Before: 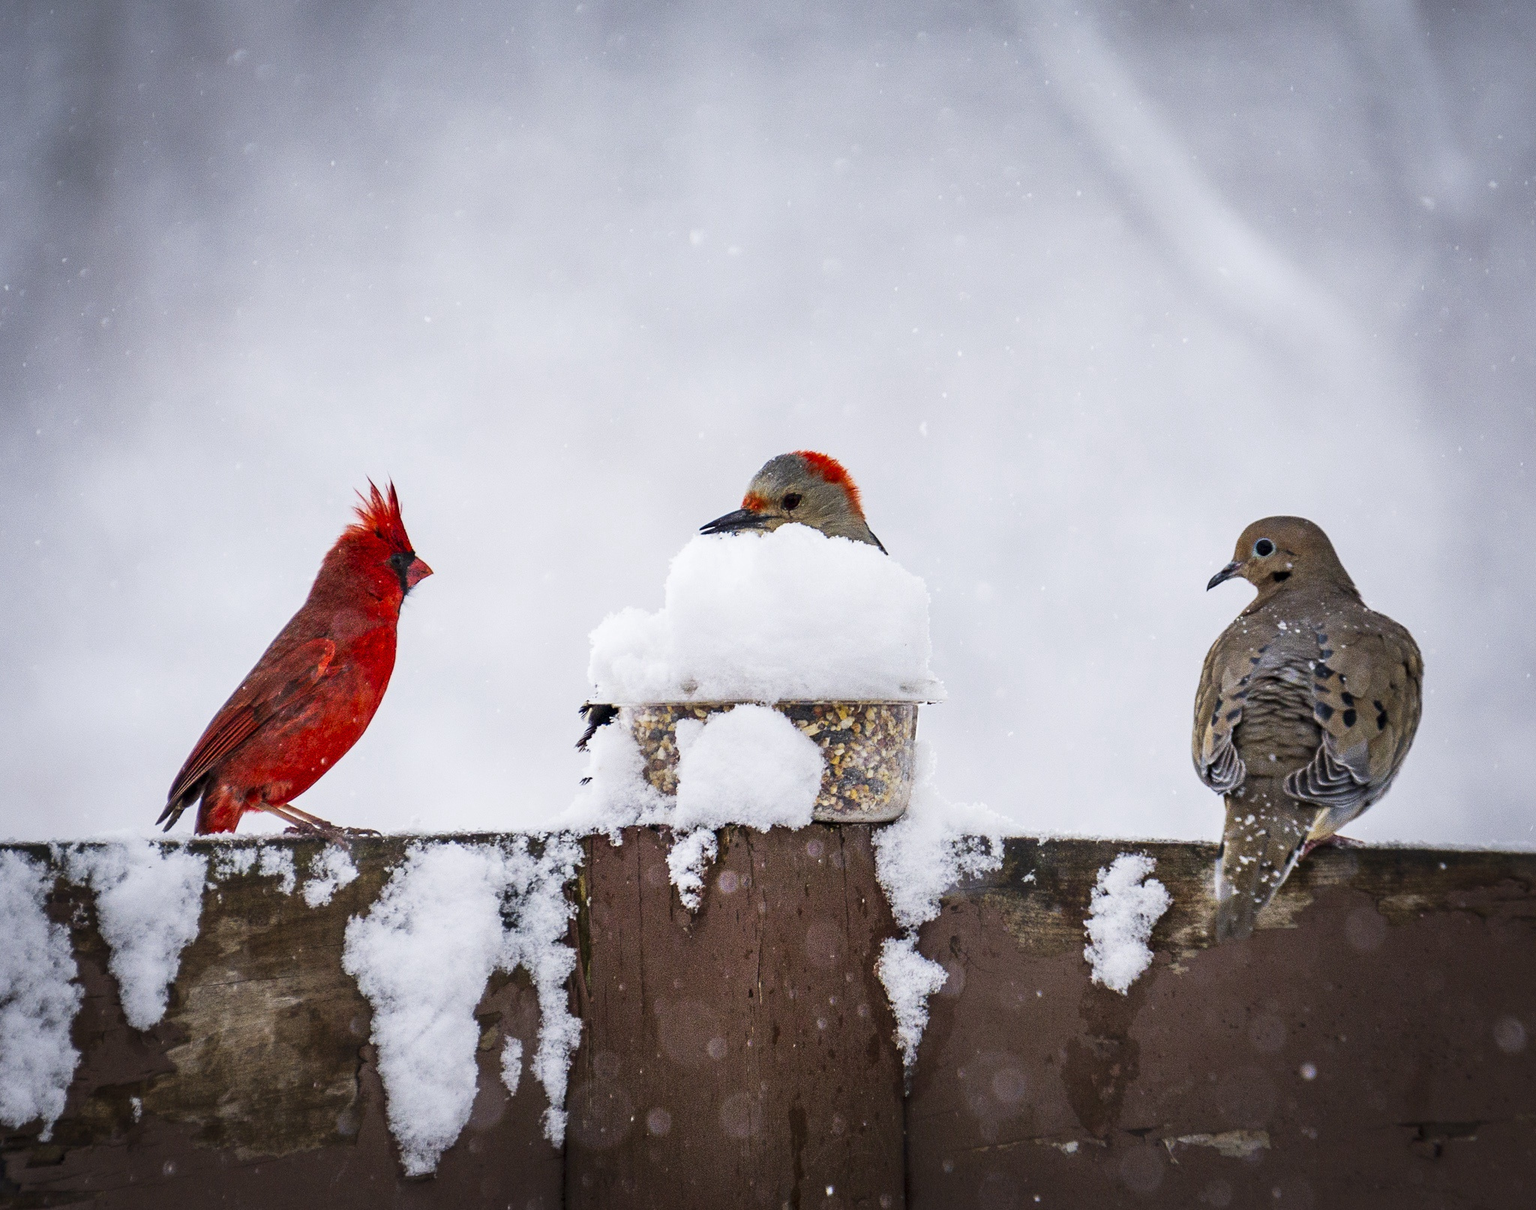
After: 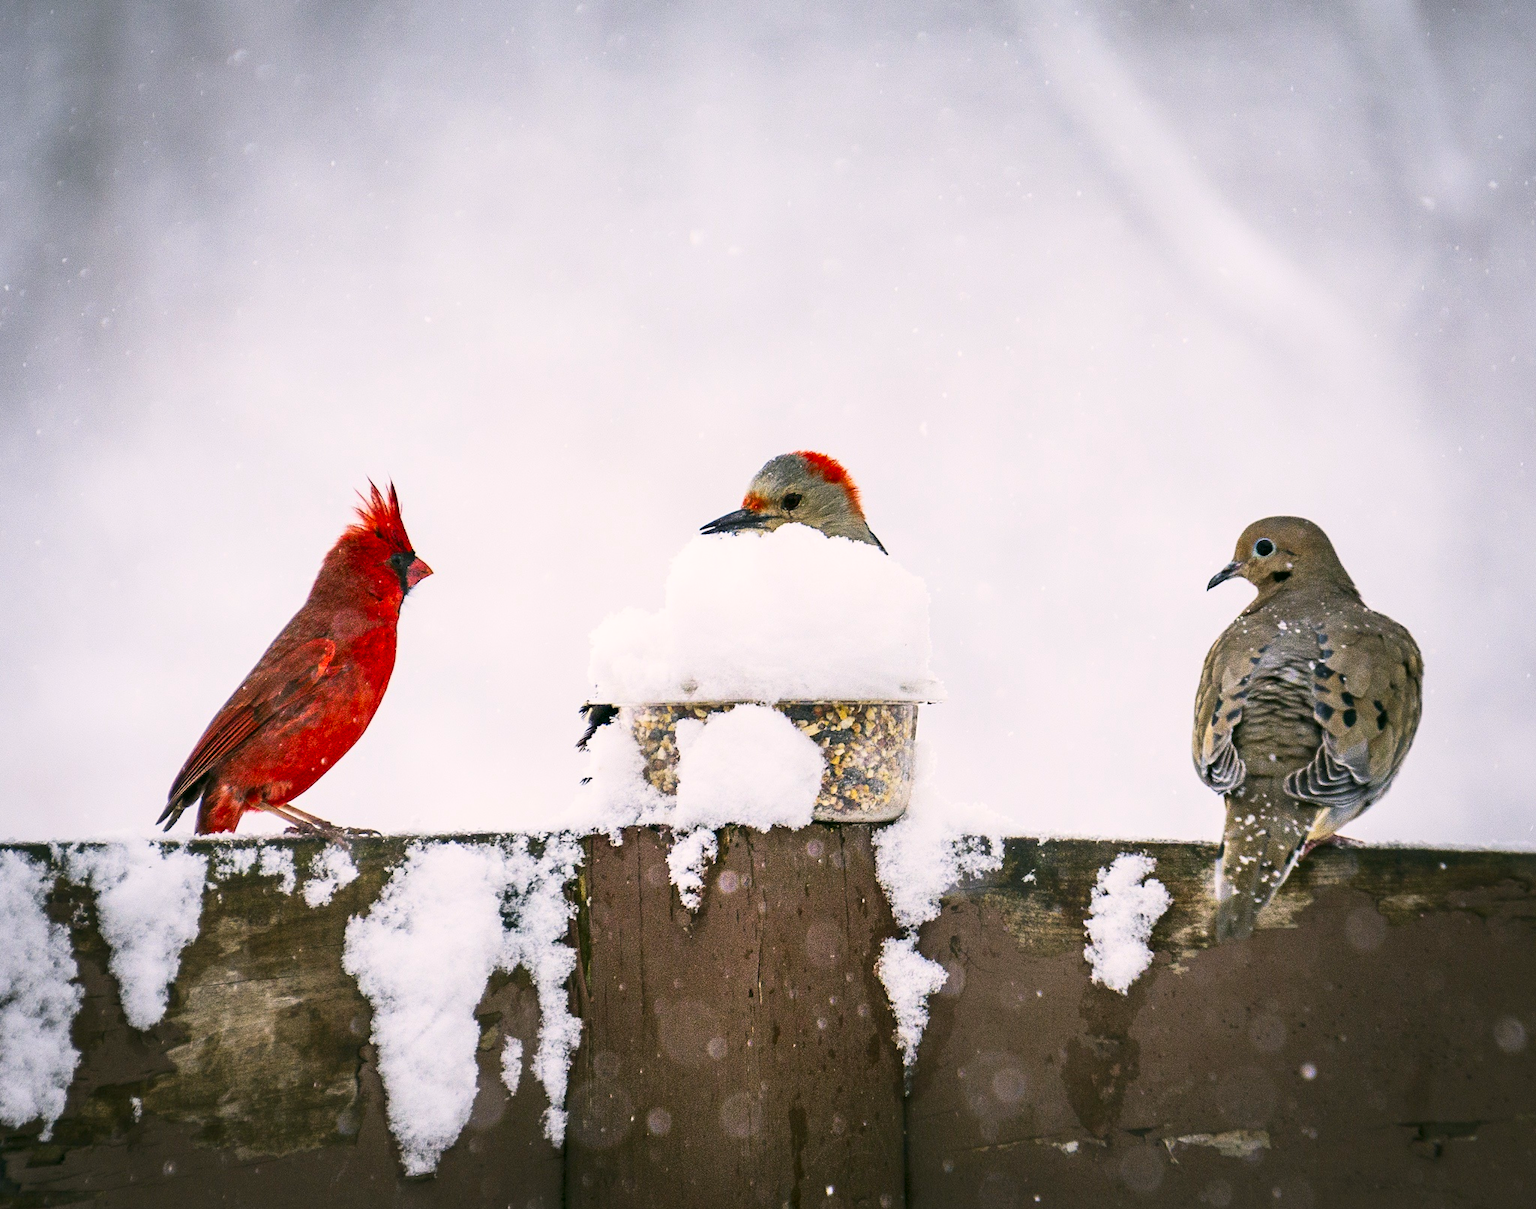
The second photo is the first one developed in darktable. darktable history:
color correction: highlights a* 3.96, highlights b* 4.94, shadows a* -7.99, shadows b* 4.93
contrast brightness saturation: contrast 0.2, brightness 0.155, saturation 0.229
